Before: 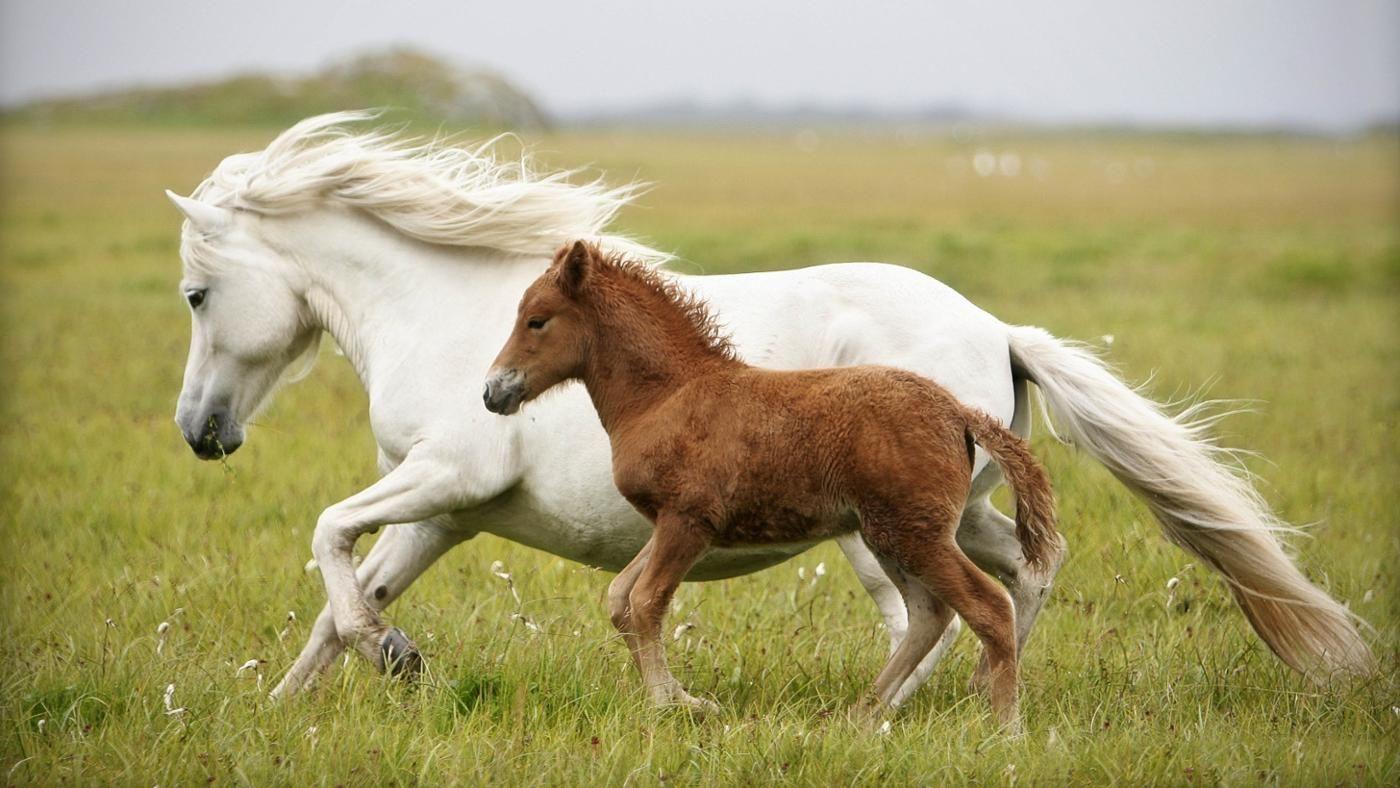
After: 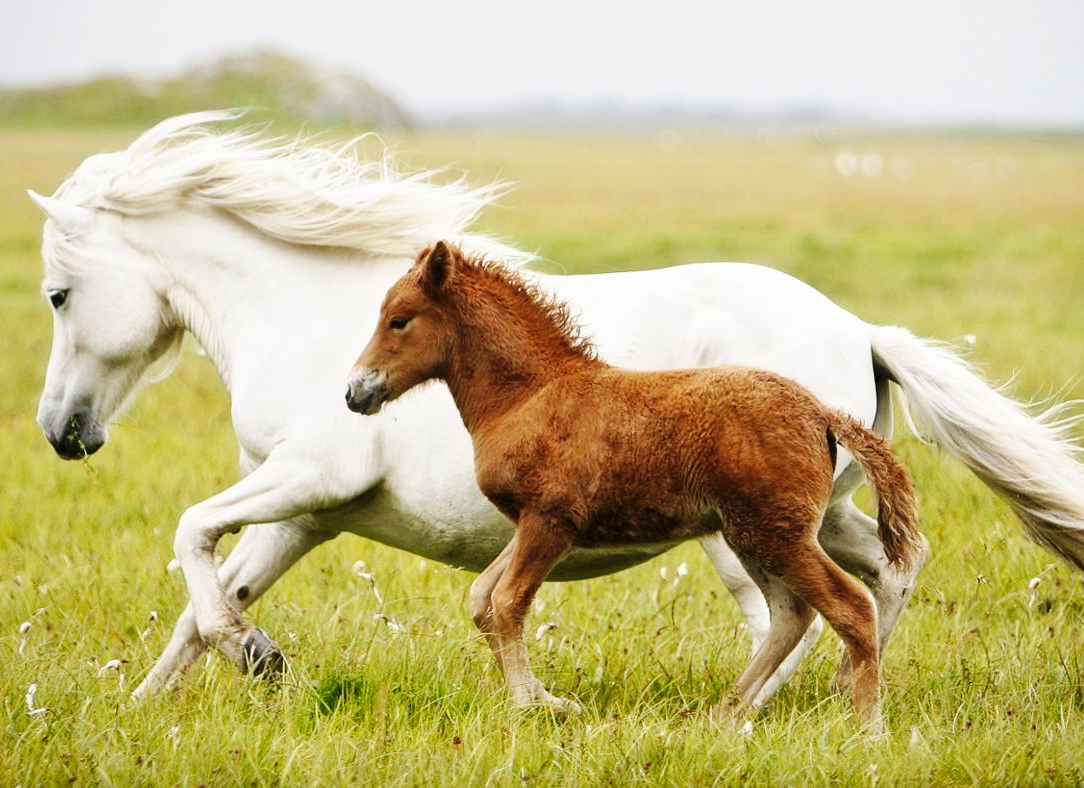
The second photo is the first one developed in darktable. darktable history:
base curve: curves: ch0 [(0, 0) (0.032, 0.025) (0.121, 0.166) (0.206, 0.329) (0.605, 0.79) (1, 1)], preserve colors none
crop: left 9.88%, right 12.664%
